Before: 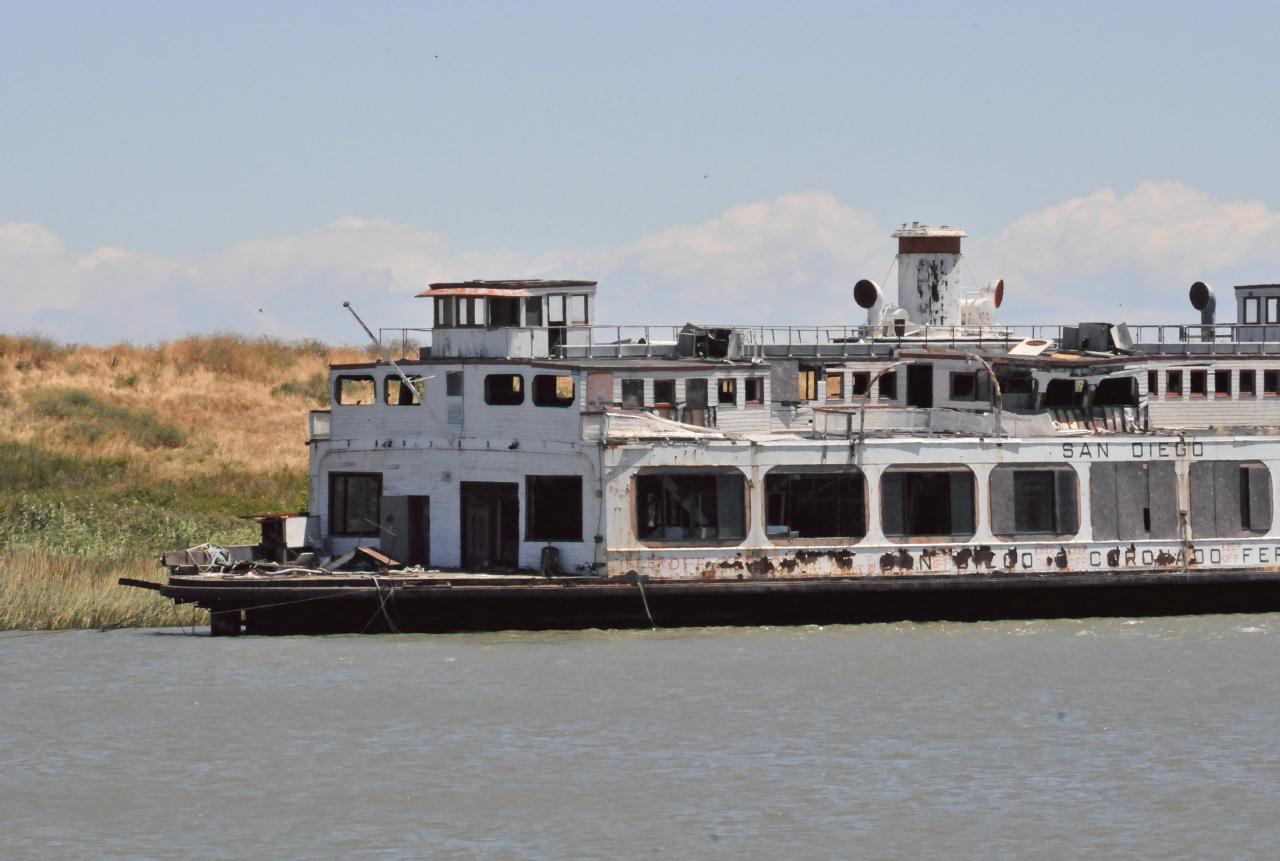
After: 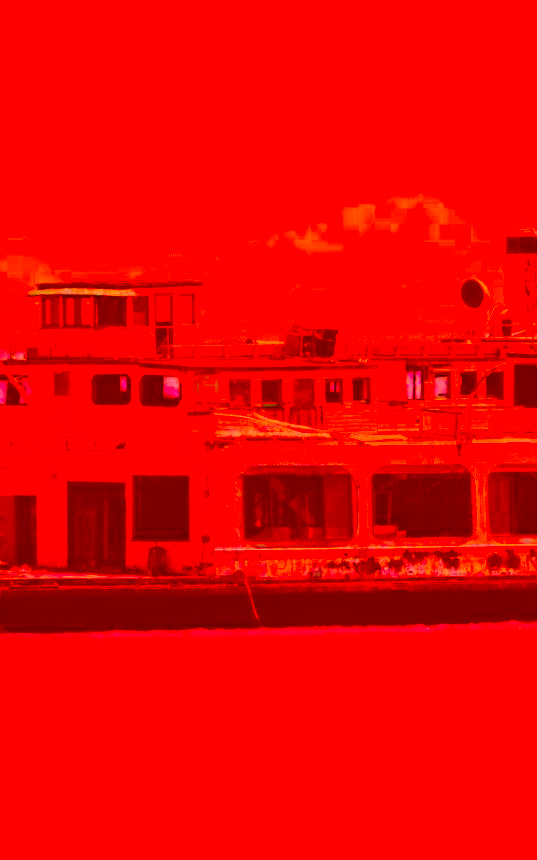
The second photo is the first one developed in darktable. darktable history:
crop: left 30.776%, right 27.208%
color balance rgb: highlights gain › chroma 0.21%, highlights gain › hue 330.47°, perceptual saturation grading › global saturation 20%, perceptual saturation grading › highlights -25.67%, perceptual saturation grading › shadows 25.638%
color correction: highlights a* -39.24, highlights b* -39.34, shadows a* -39.65, shadows b* -39.95, saturation -2.95
